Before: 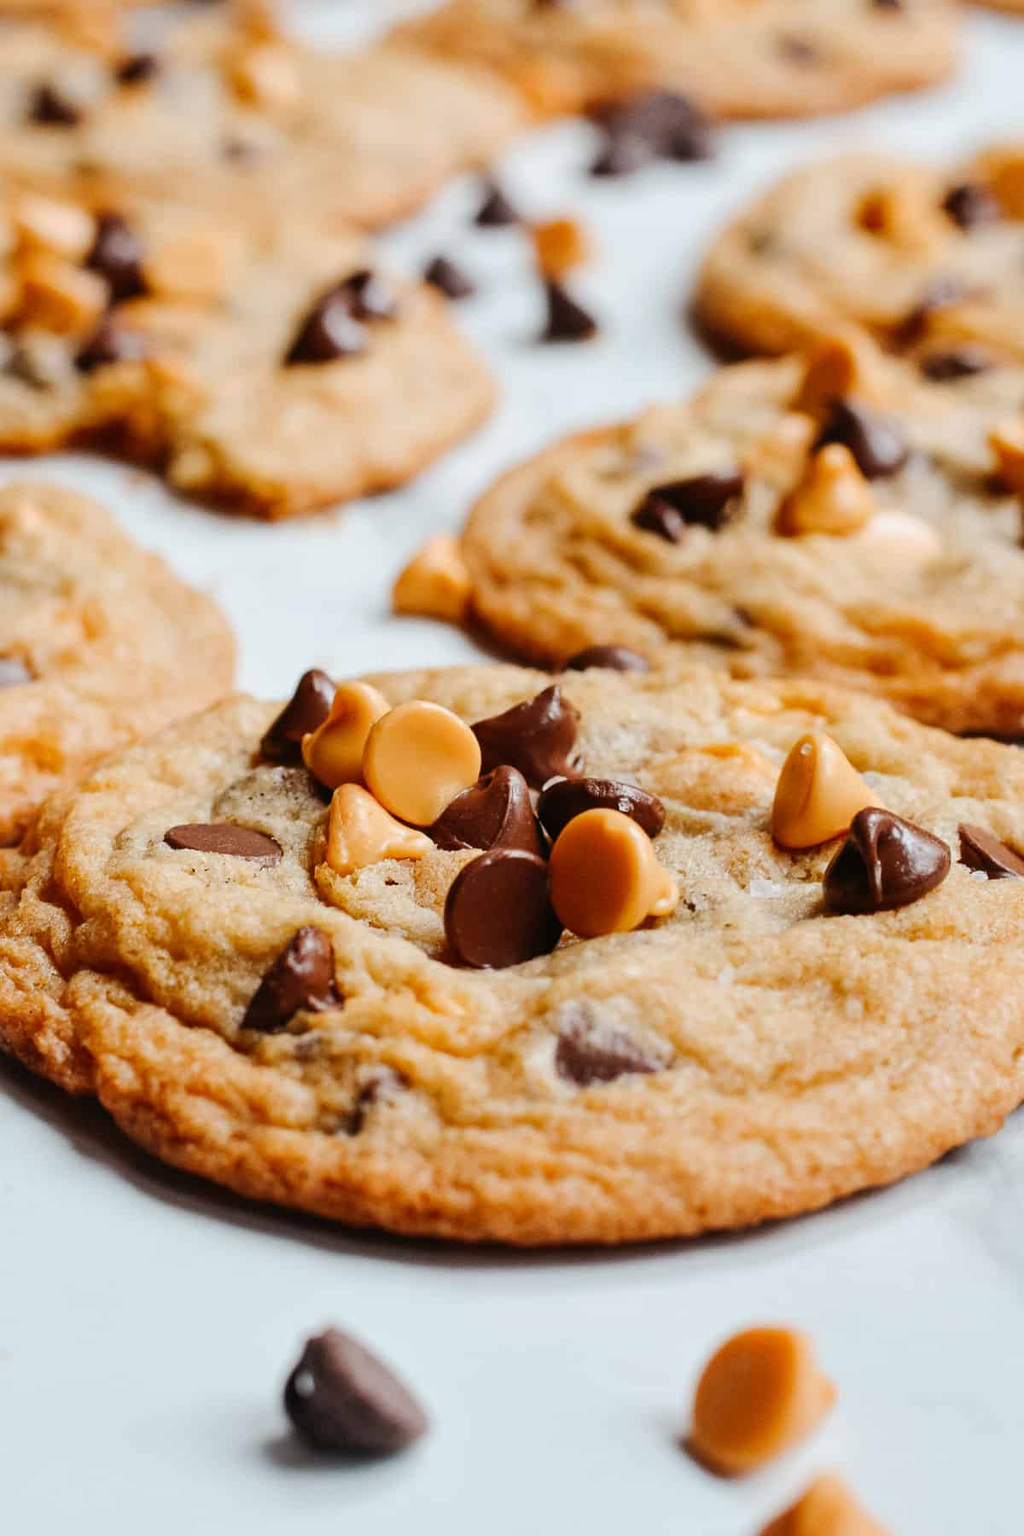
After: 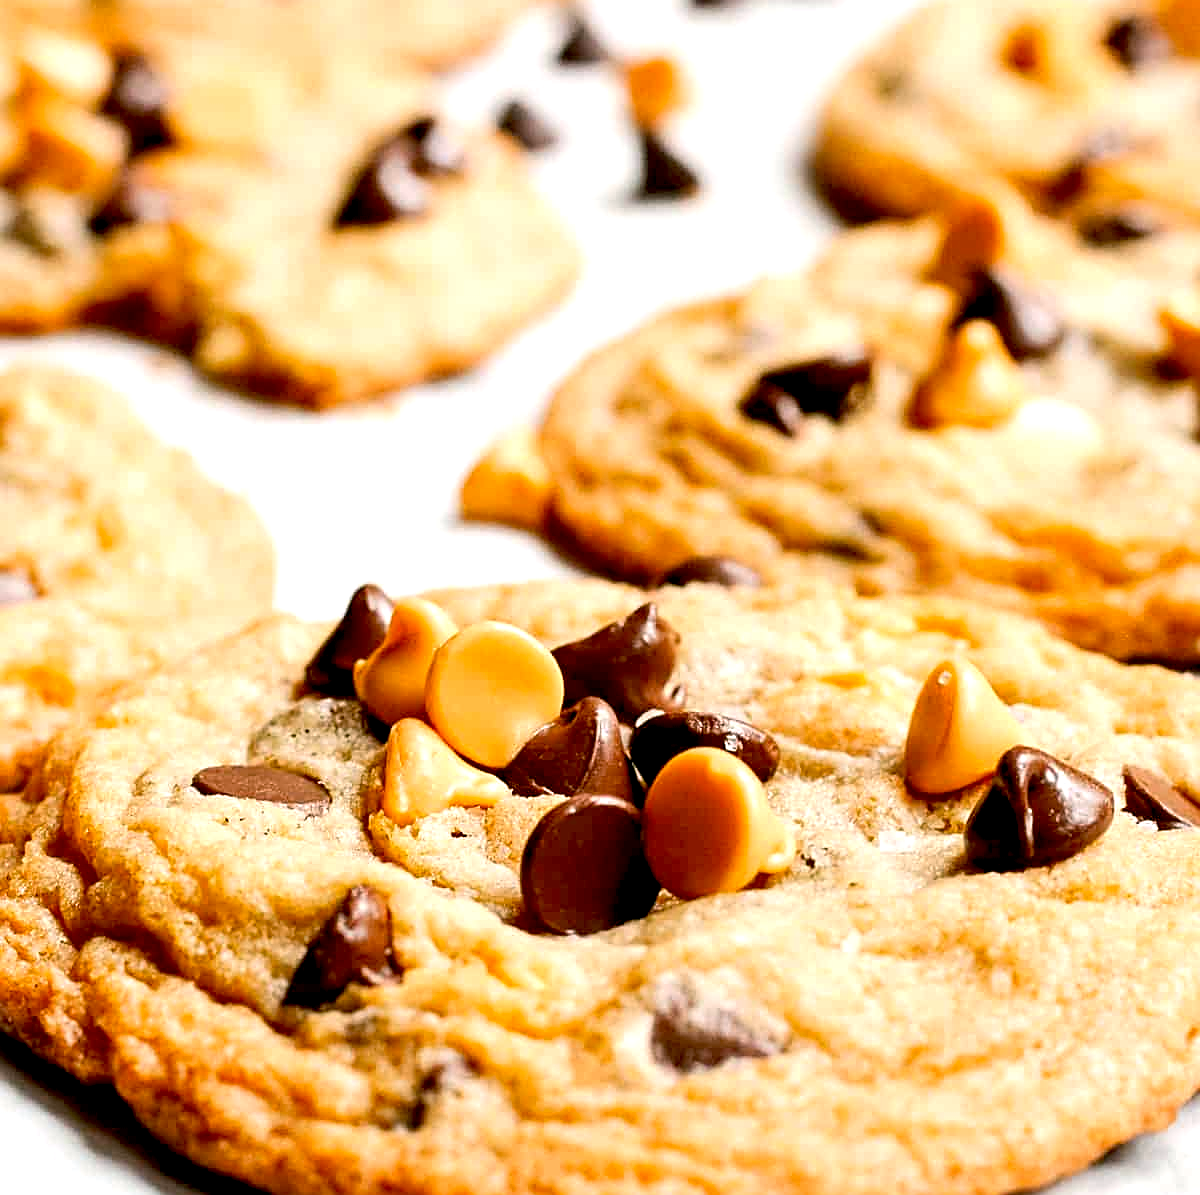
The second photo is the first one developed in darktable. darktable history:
crop: top 11.148%, bottom 22.449%
exposure: black level correction 0.012, exposure 0.7 EV, compensate highlight preservation false
sharpen: amount 0.491
color correction: highlights a* 4.19, highlights b* 4.94, shadows a* -8.13, shadows b* 4.77
